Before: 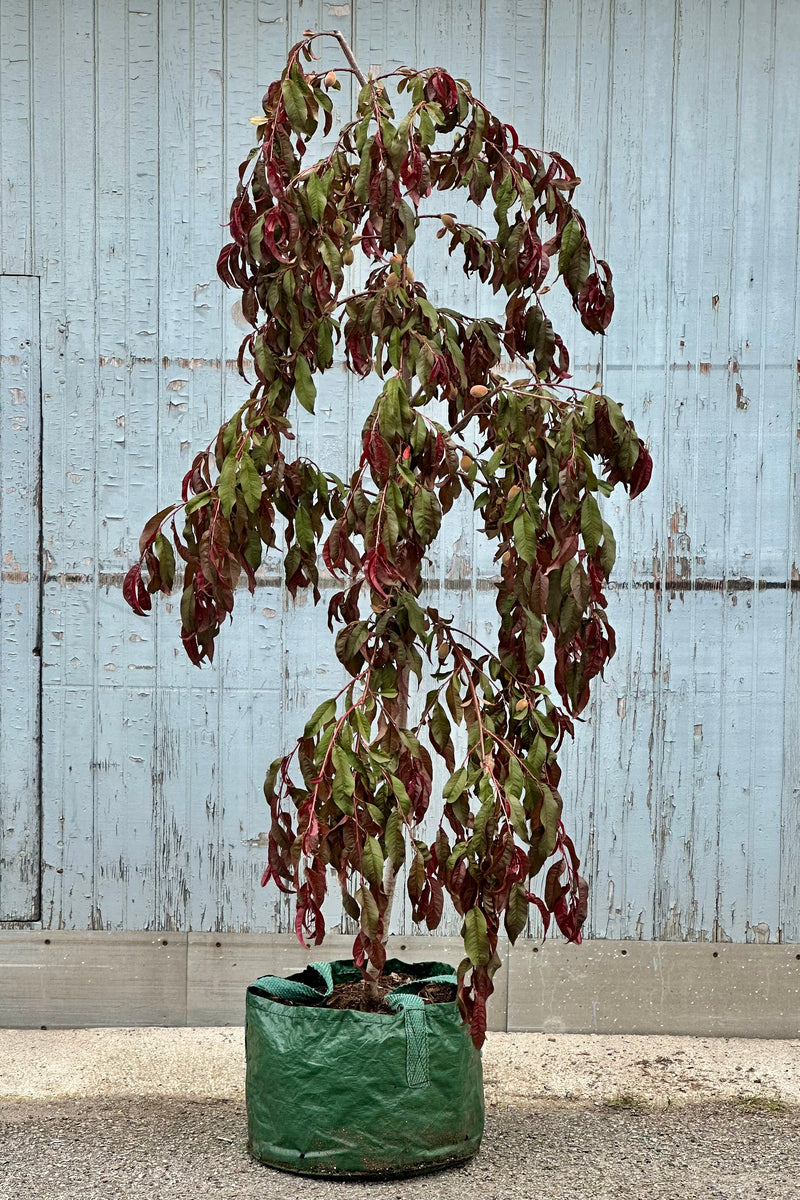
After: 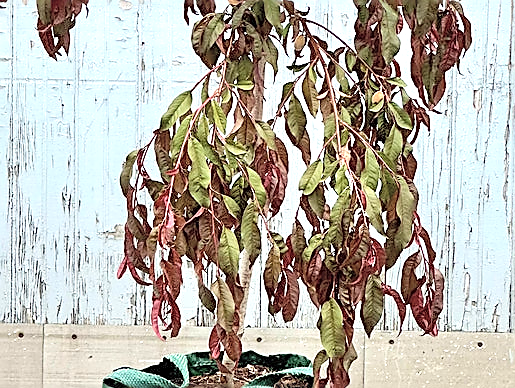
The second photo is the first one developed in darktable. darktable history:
exposure: black level correction 0.001, exposure 0.498 EV, compensate exposure bias true, compensate highlight preservation false
tone equalizer: mask exposure compensation -0.507 EV
crop: left 18.081%, top 50.742%, right 17.477%, bottom 16.889%
local contrast: mode bilateral grid, contrast 100, coarseness 99, detail 92%, midtone range 0.2
shadows and highlights: shadows -11.74, white point adjustment 3.95, highlights 26.99
sharpen: radius 1.396, amount 1.246, threshold 0.77
contrast brightness saturation: brightness 0.283
